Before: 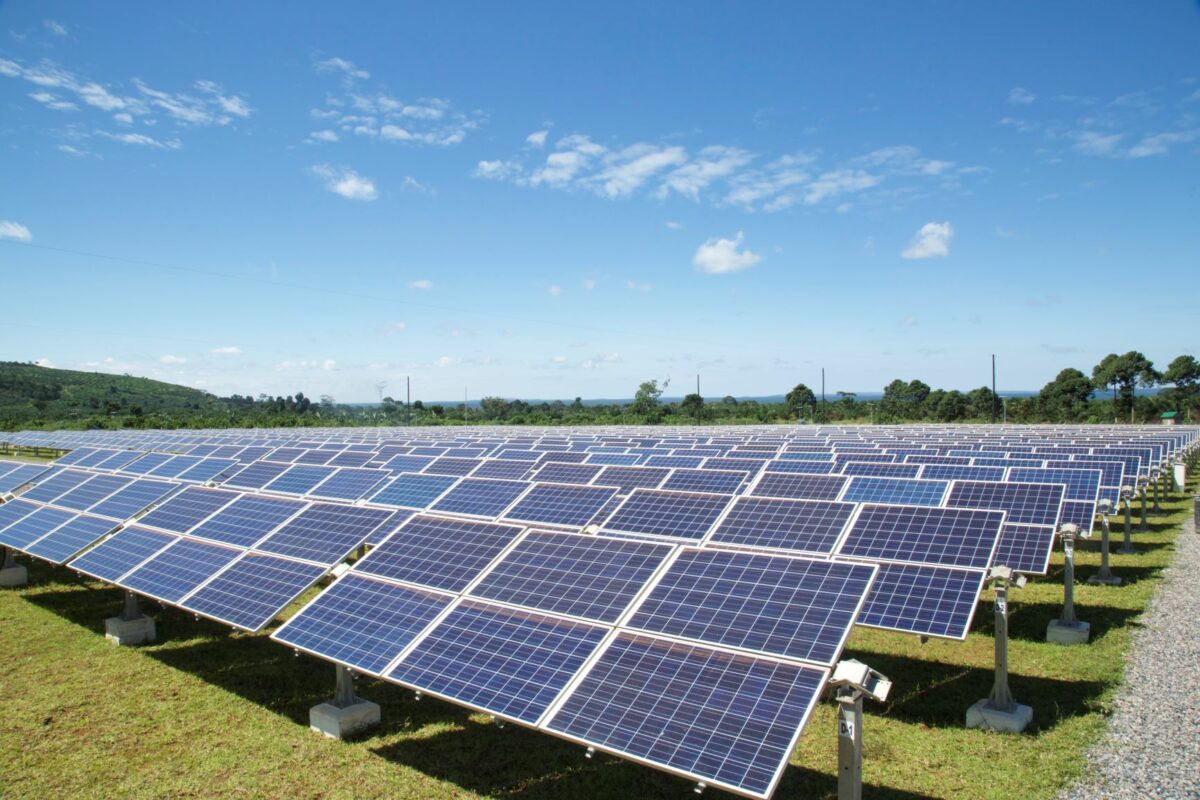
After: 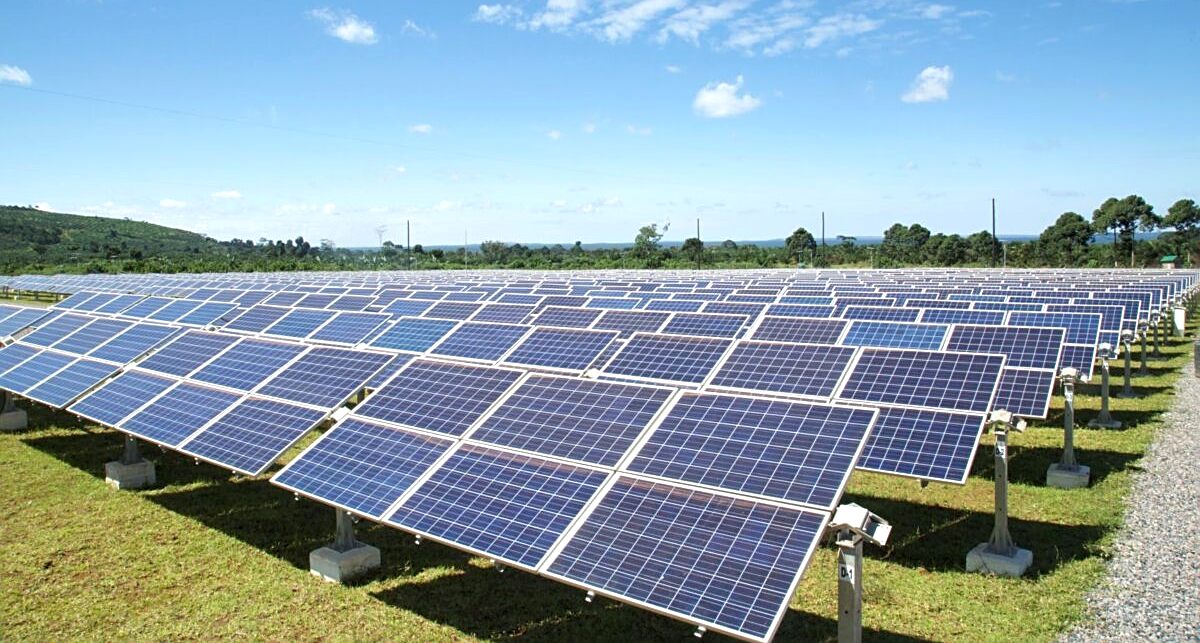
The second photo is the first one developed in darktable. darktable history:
exposure: exposure 0.295 EV, compensate exposure bias true, compensate highlight preservation false
sharpen: on, module defaults
crop and rotate: top 19.558%
